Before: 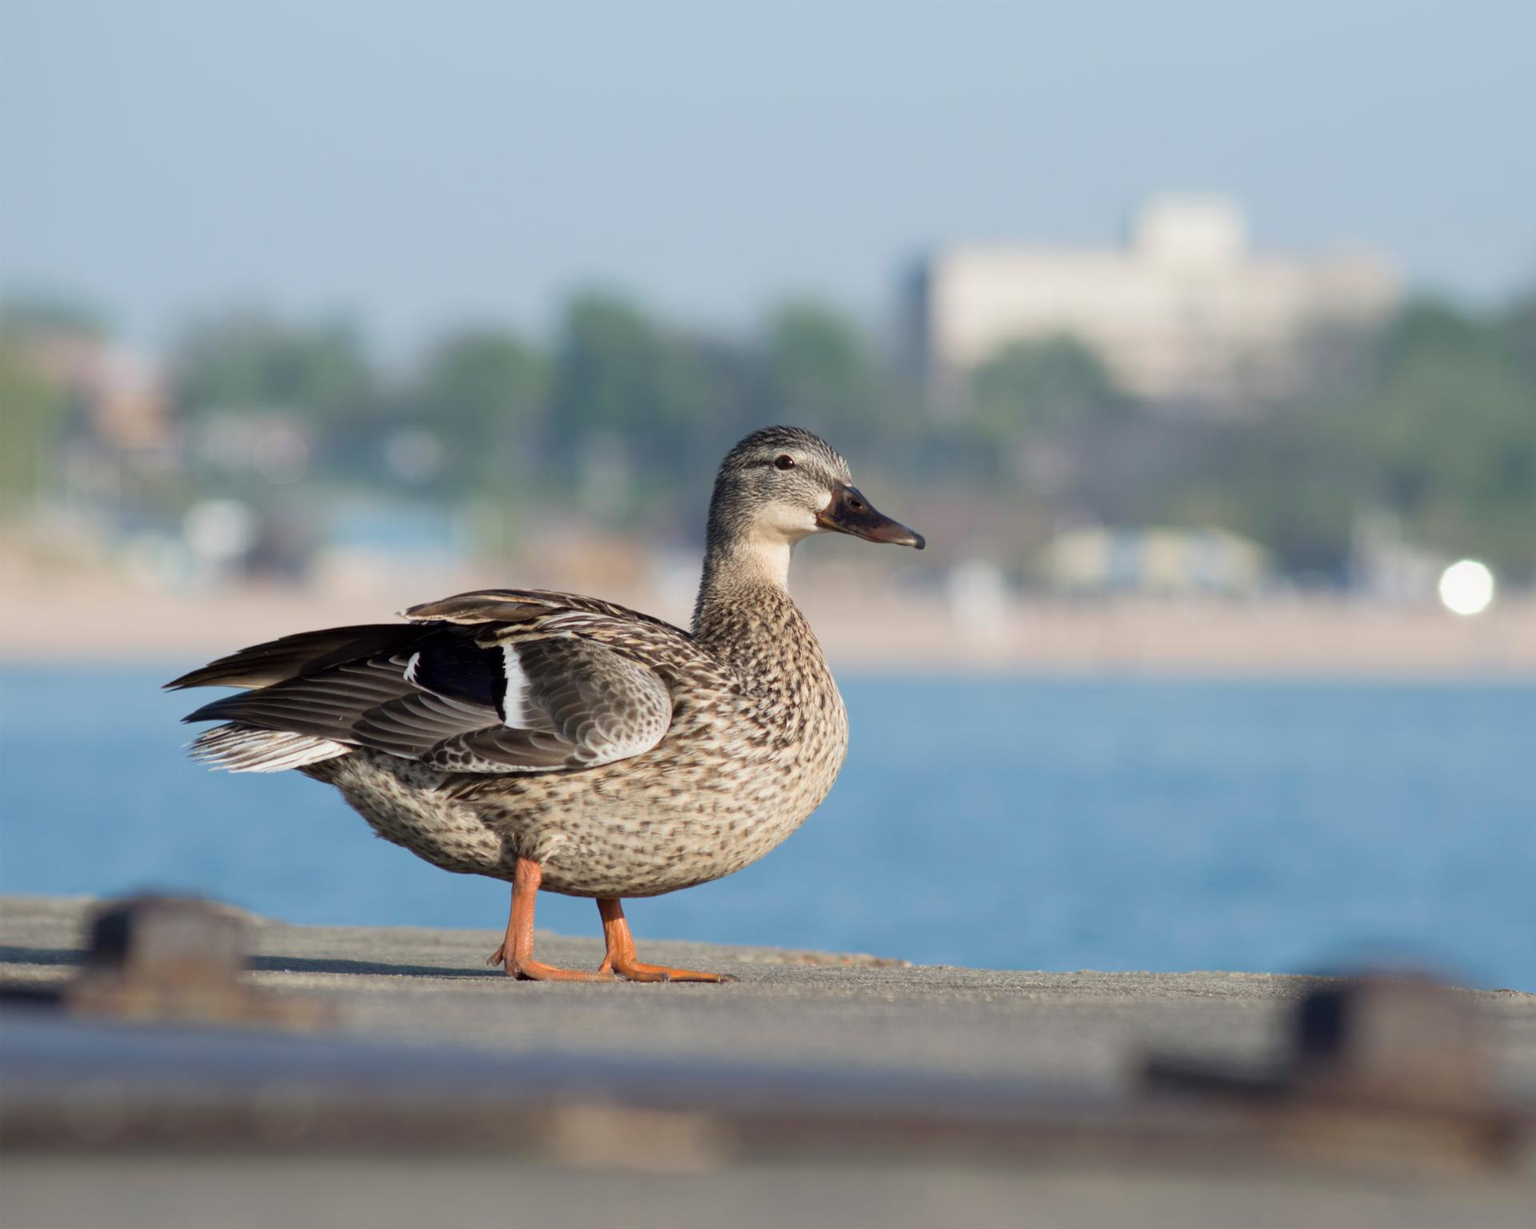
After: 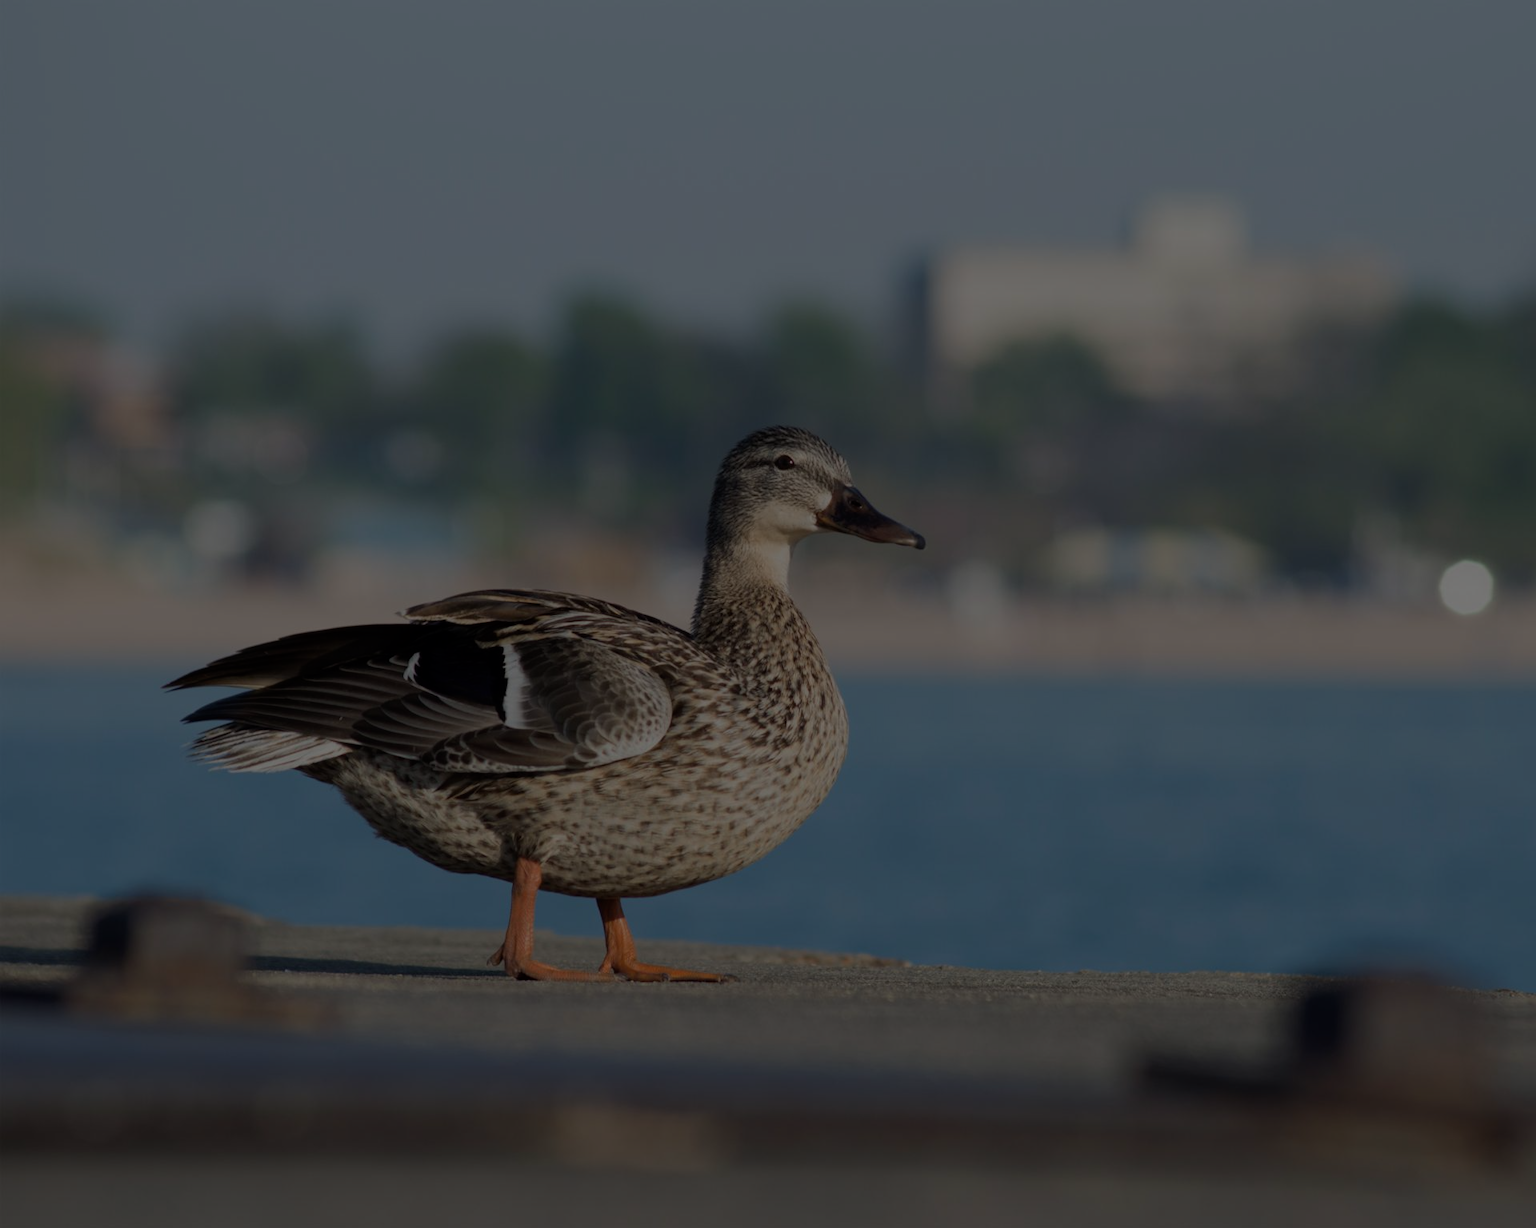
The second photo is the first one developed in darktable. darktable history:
exposure: exposure -2.418 EV, compensate highlight preservation false
